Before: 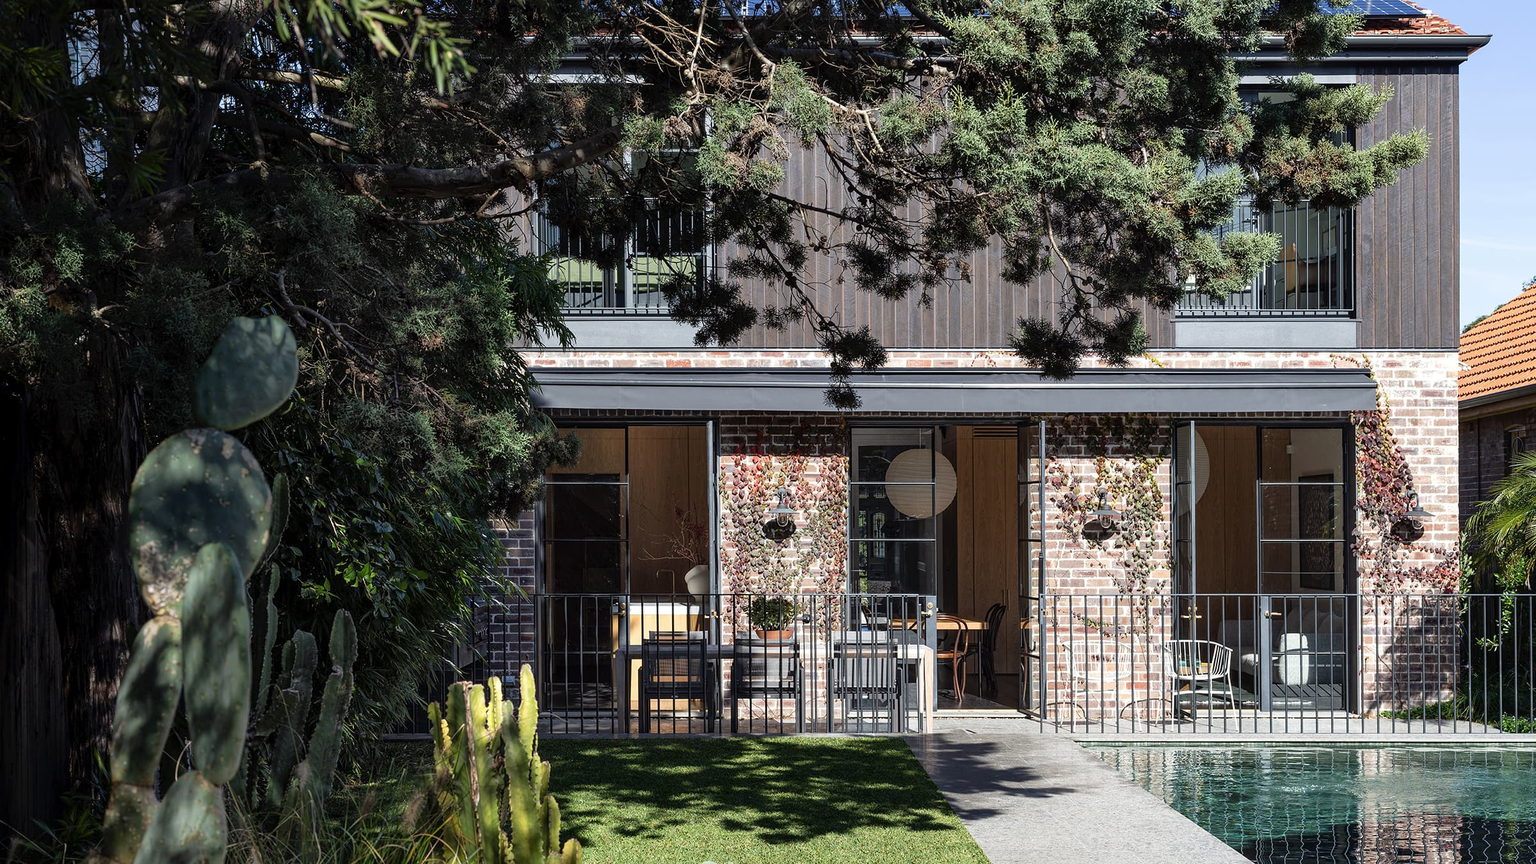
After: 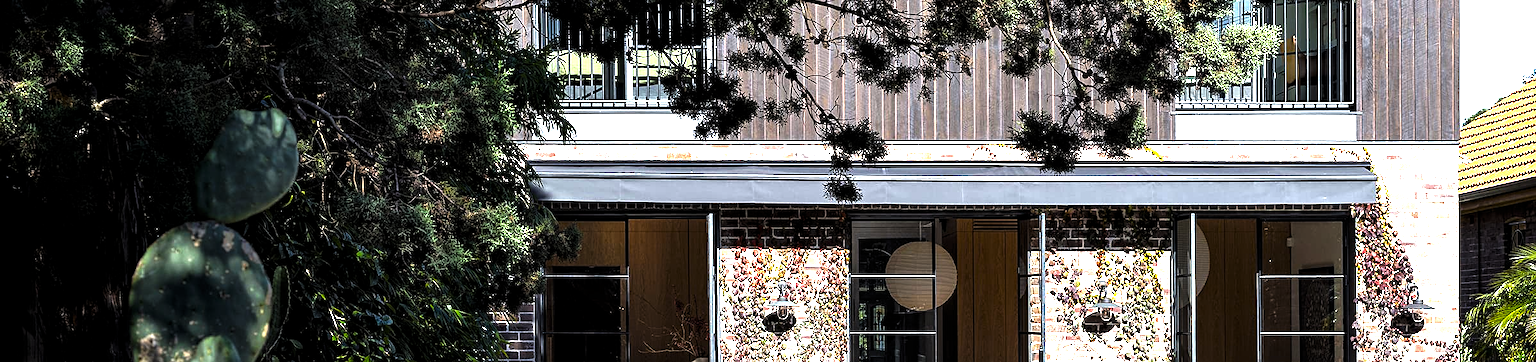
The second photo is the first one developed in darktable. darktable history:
color balance rgb: linear chroma grading › global chroma 14.444%, perceptual saturation grading › global saturation 19.444%, perceptual brilliance grading › global brilliance 12.751%, global vibrance 20%
sharpen: amount 0.214
levels: levels [0.044, 0.475, 0.791]
crop and rotate: top 24.011%, bottom 33.996%
